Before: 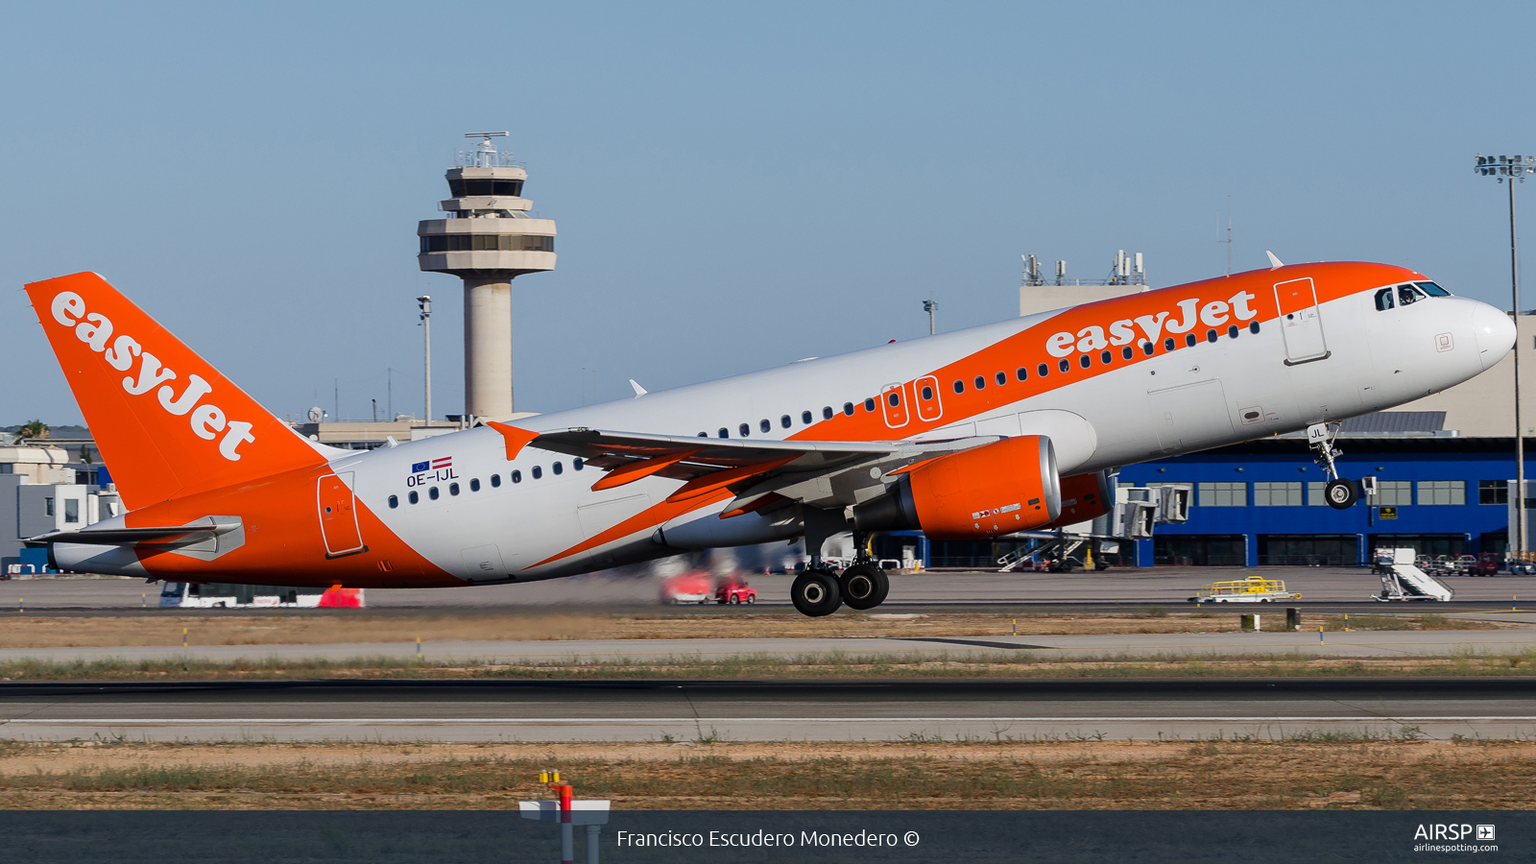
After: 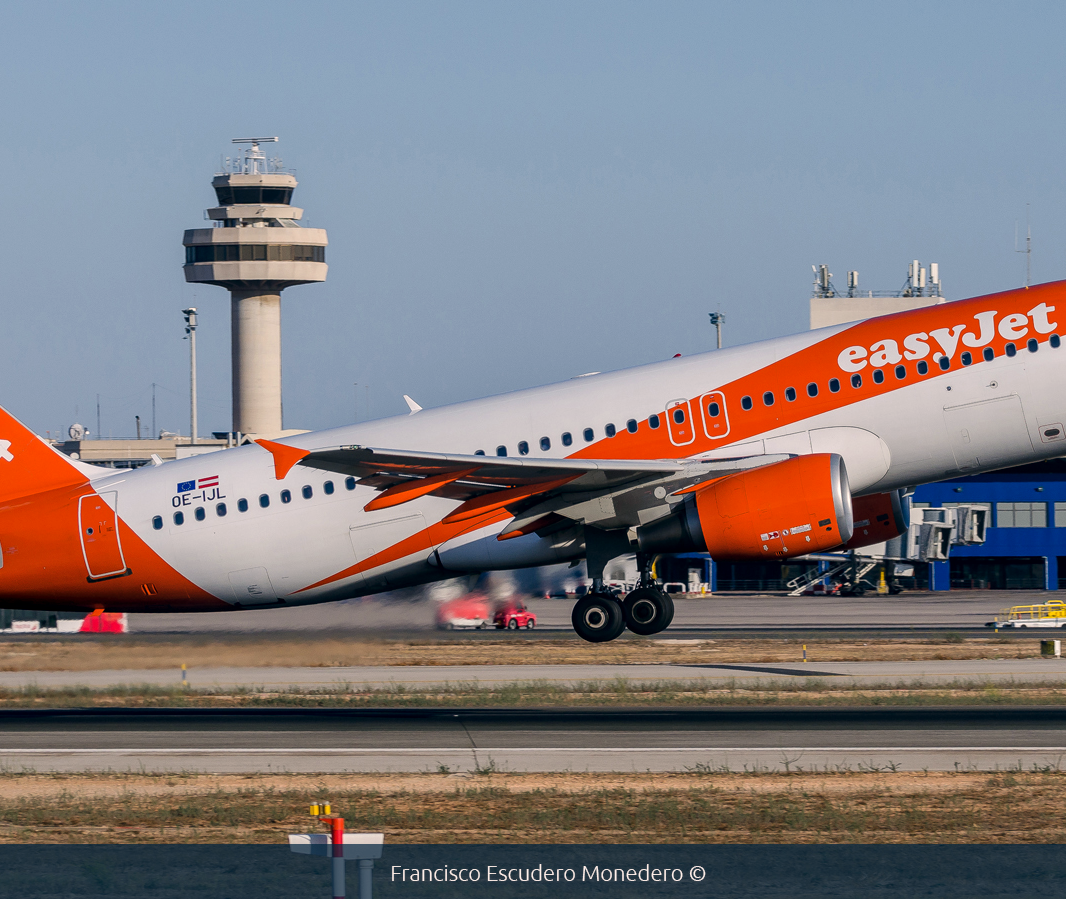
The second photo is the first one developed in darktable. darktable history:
color correction: highlights a* 5.38, highlights b* 5.3, shadows a* -4.26, shadows b* -5.11
crop and rotate: left 15.754%, right 17.579%
local contrast: on, module defaults
